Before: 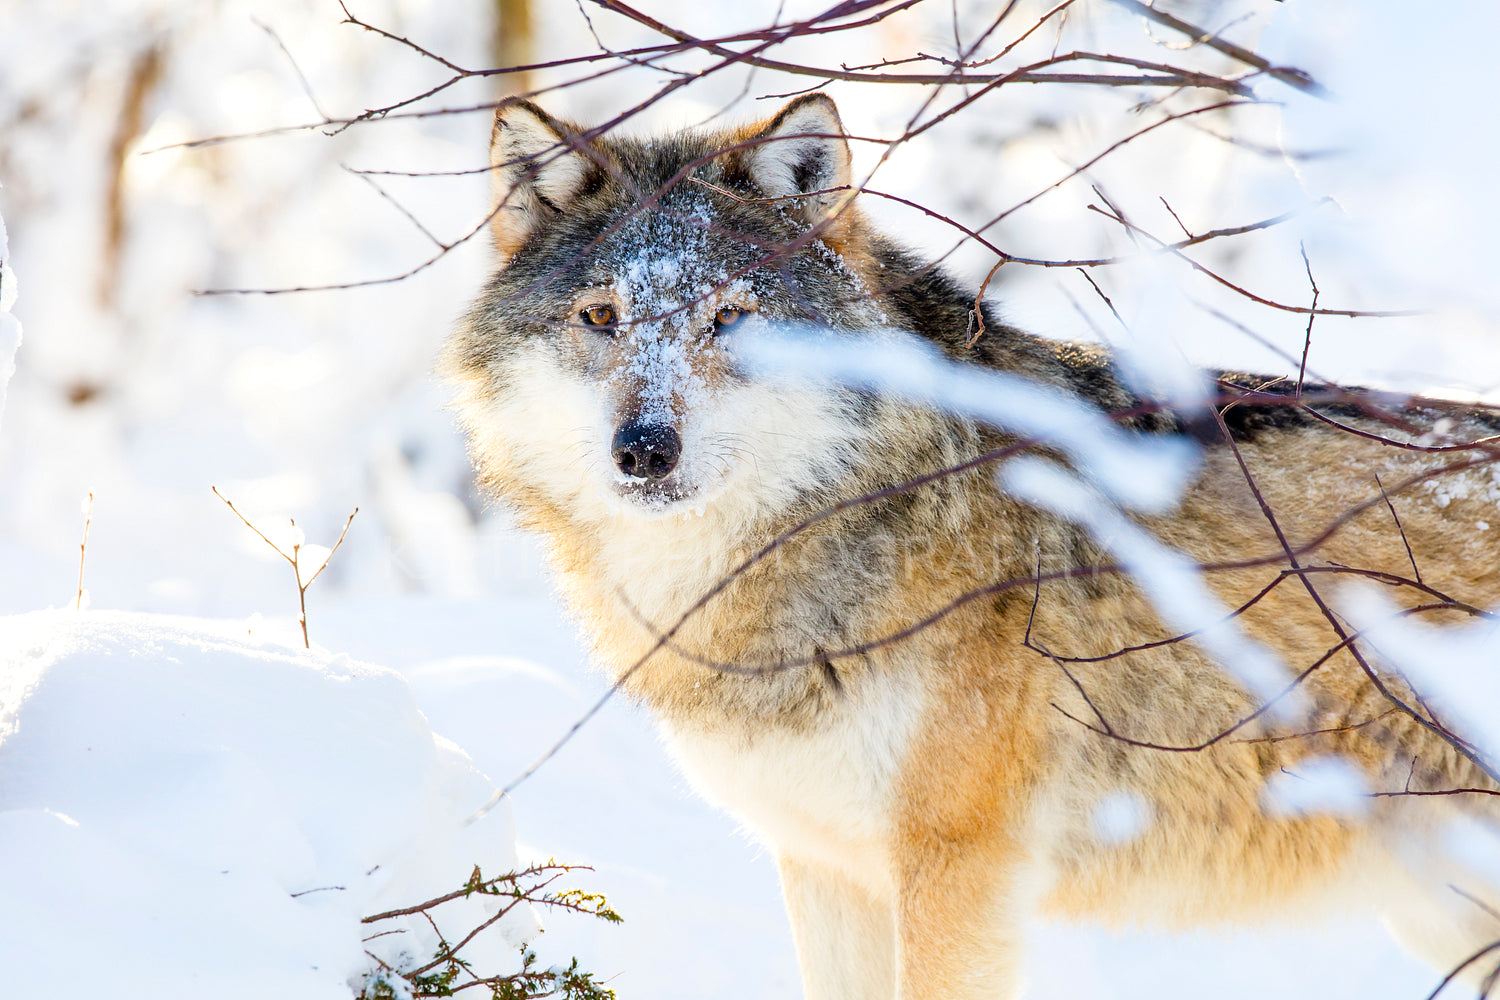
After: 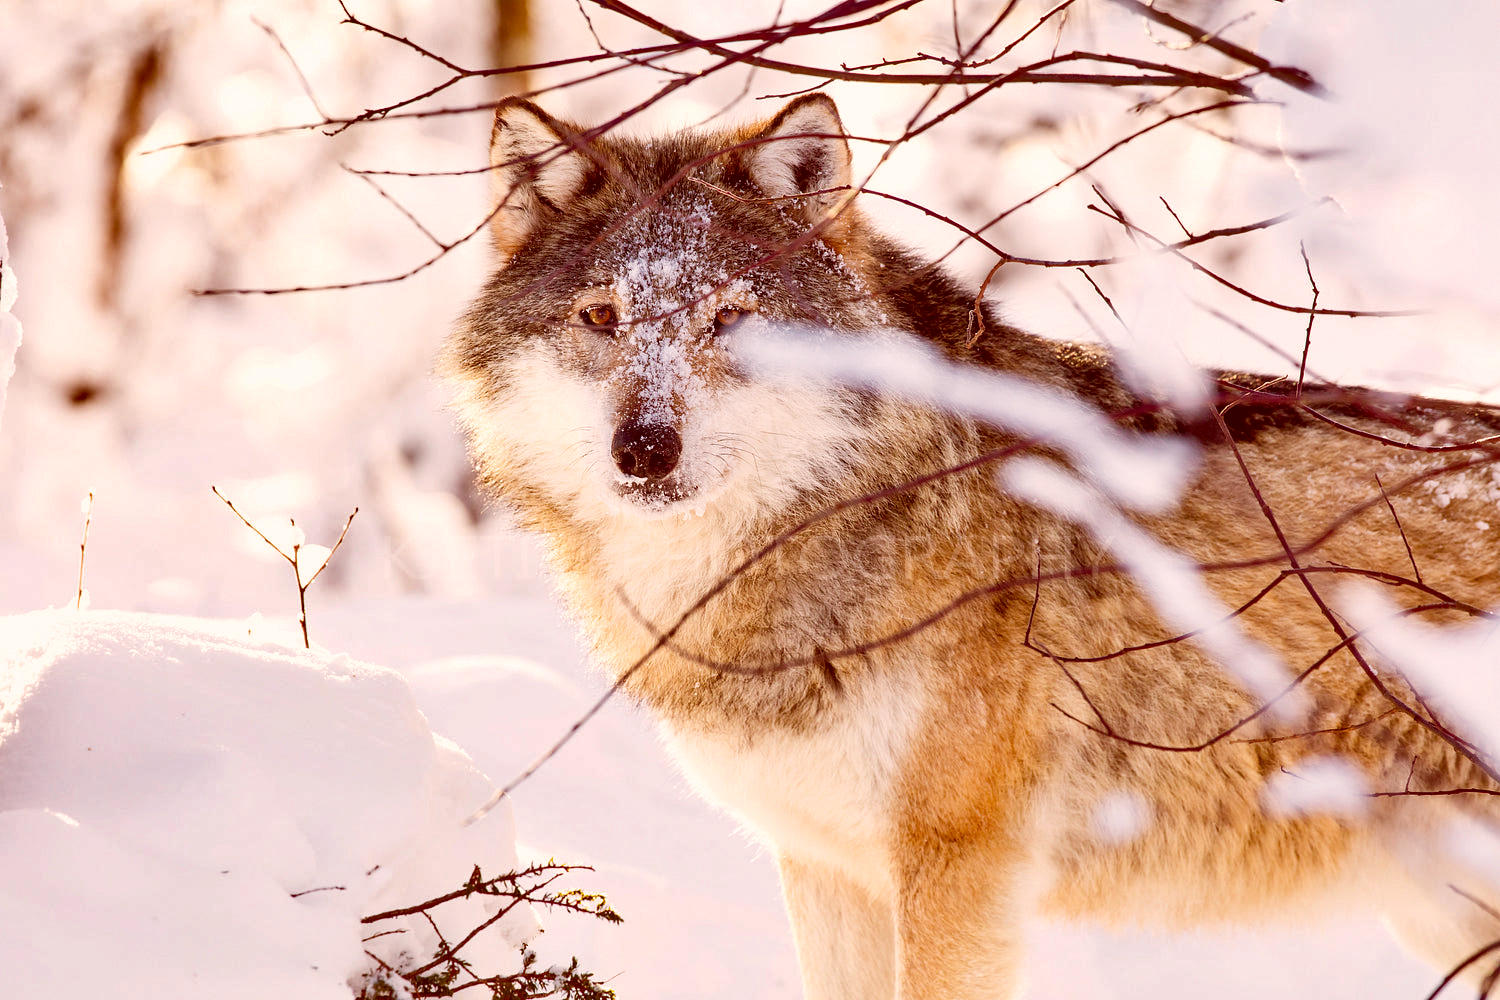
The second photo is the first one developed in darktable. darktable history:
shadows and highlights: white point adjustment 0.056, soften with gaussian
color correction: highlights a* 9.54, highlights b* 8.97, shadows a* 39.67, shadows b* 39.34, saturation 0.788
